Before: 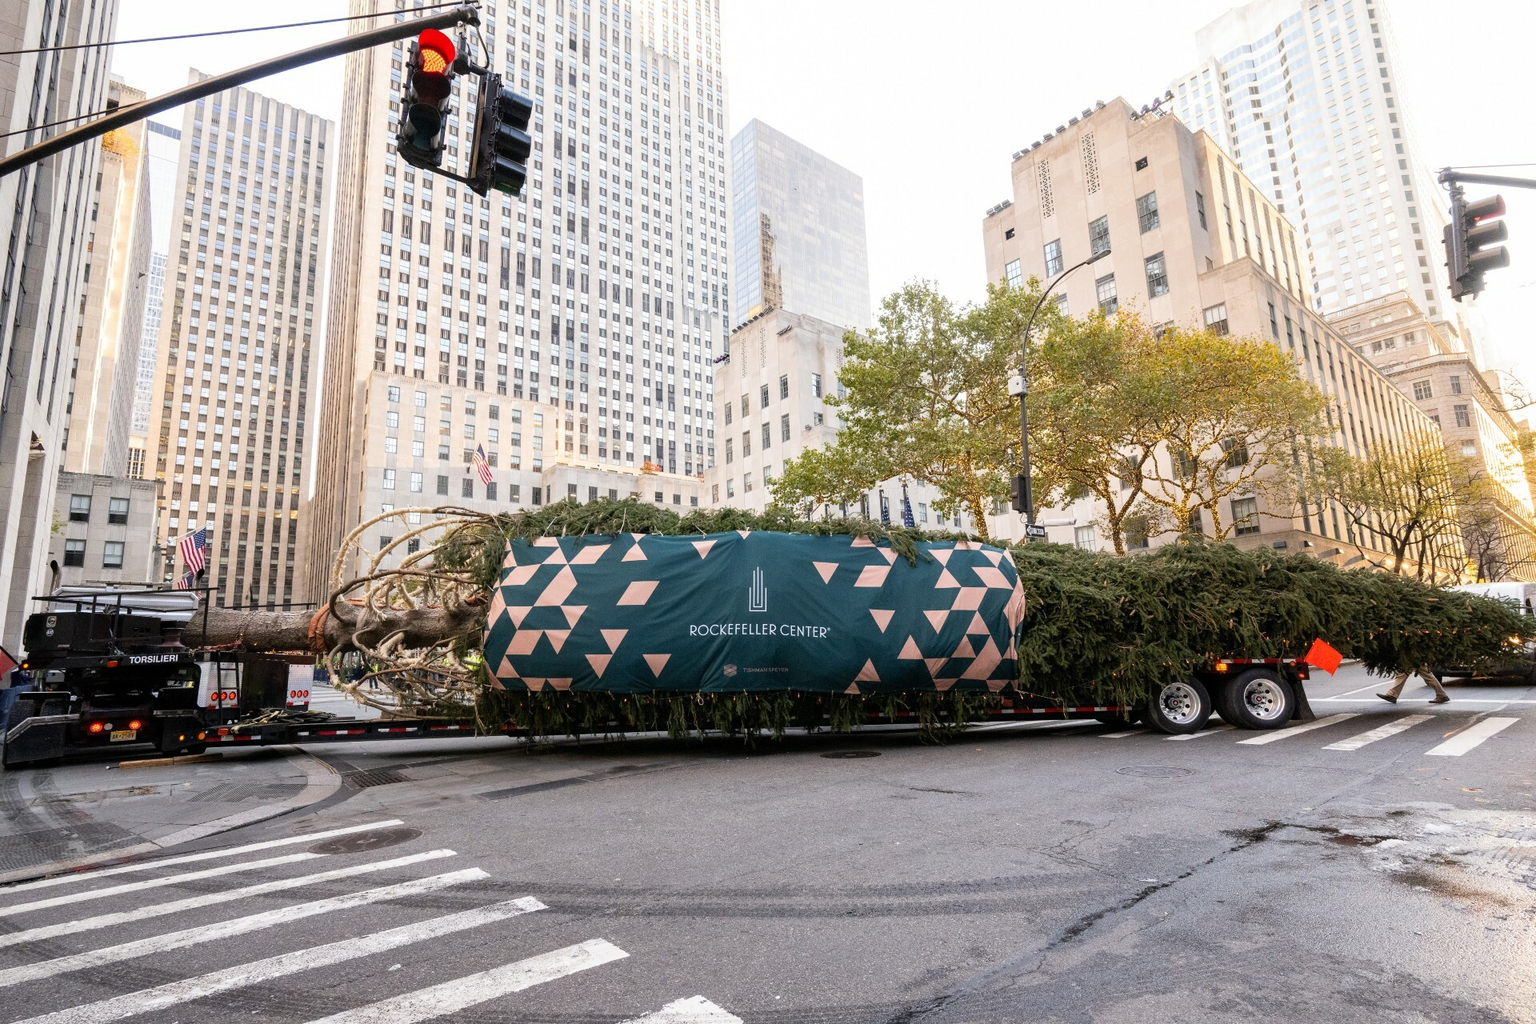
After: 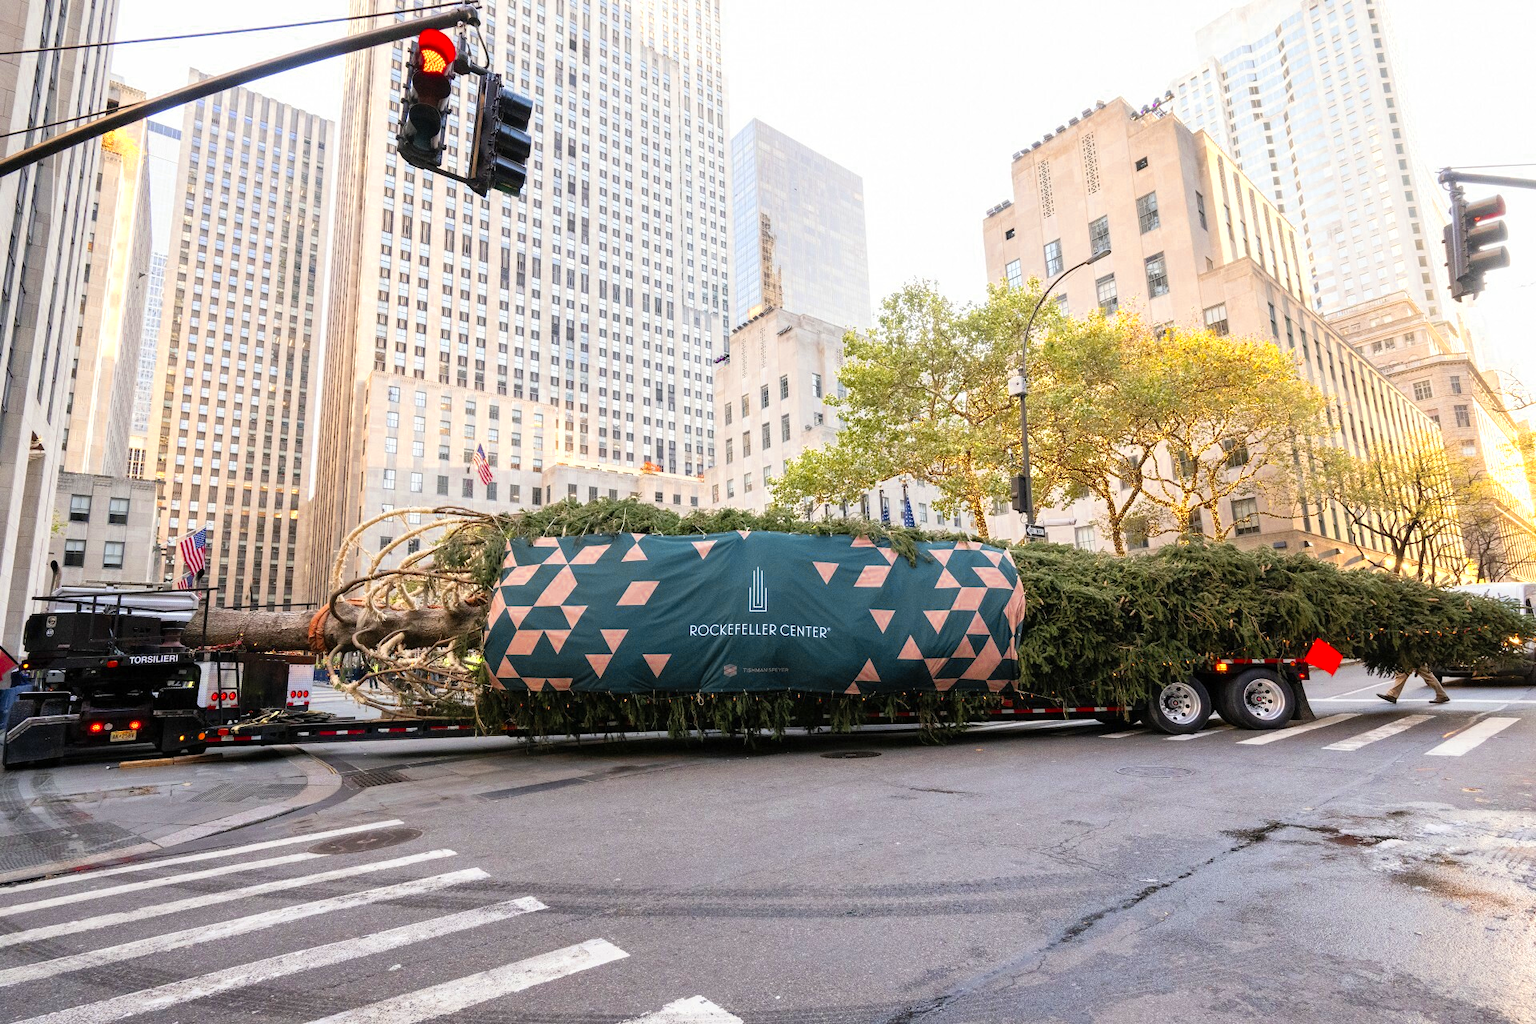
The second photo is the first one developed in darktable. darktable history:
contrast brightness saturation: contrast 0.03, brightness 0.066, saturation 0.127
color zones: curves: ch0 [(0.004, 0.305) (0.261, 0.623) (0.389, 0.399) (0.708, 0.571) (0.947, 0.34)]; ch1 [(0.025, 0.645) (0.229, 0.584) (0.326, 0.551) (0.484, 0.262) (0.757, 0.643)]
